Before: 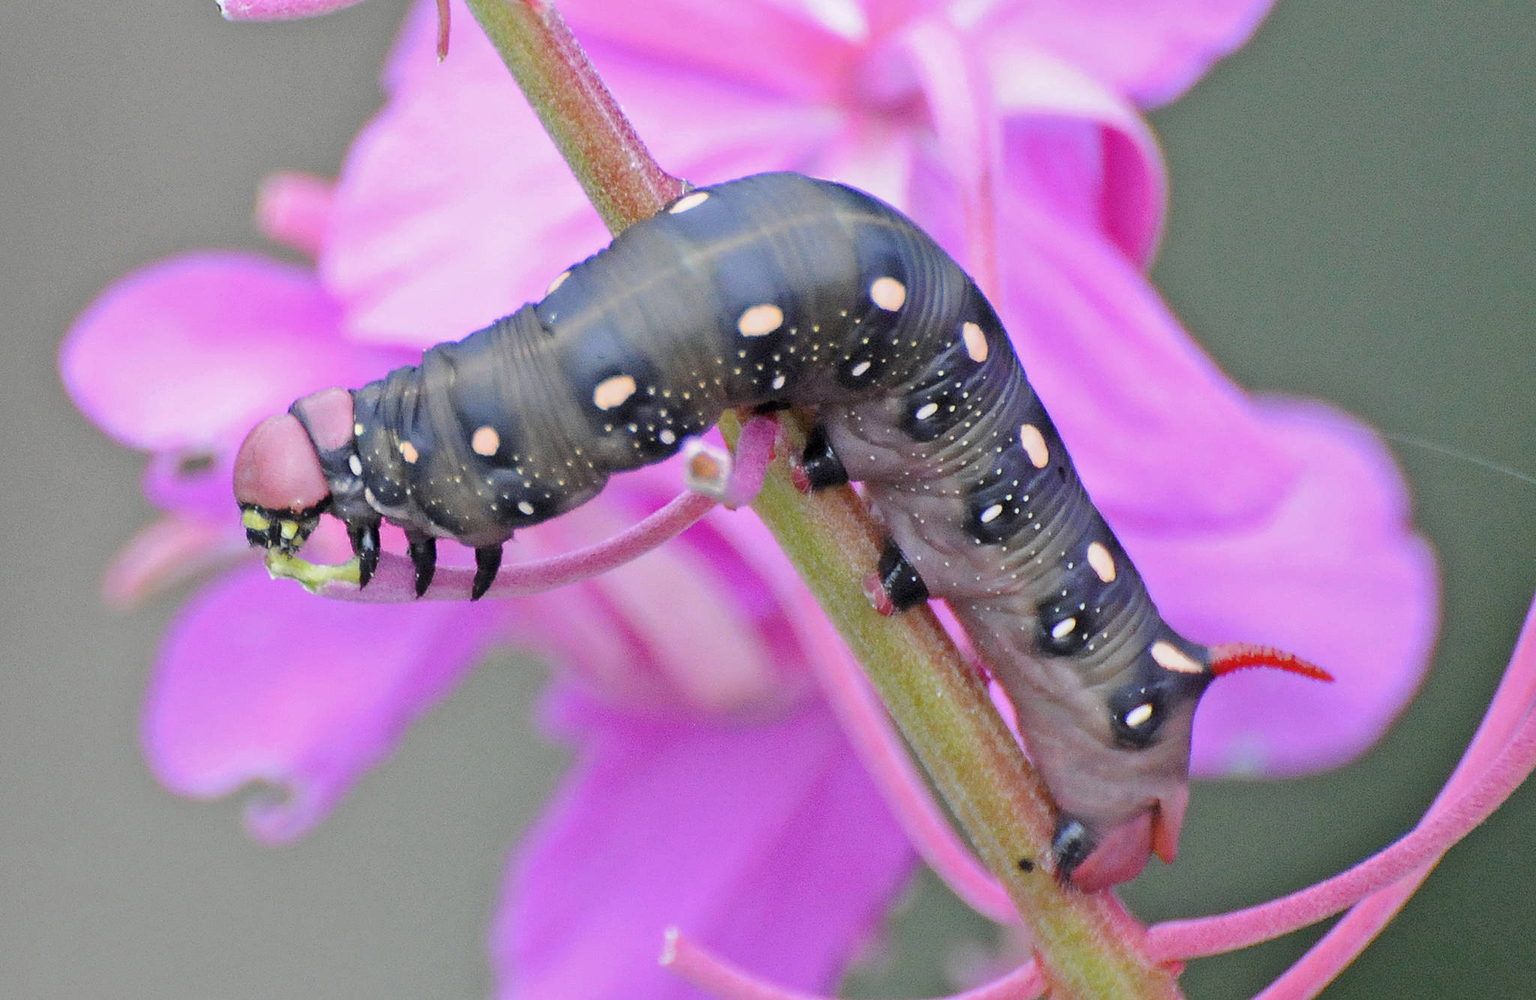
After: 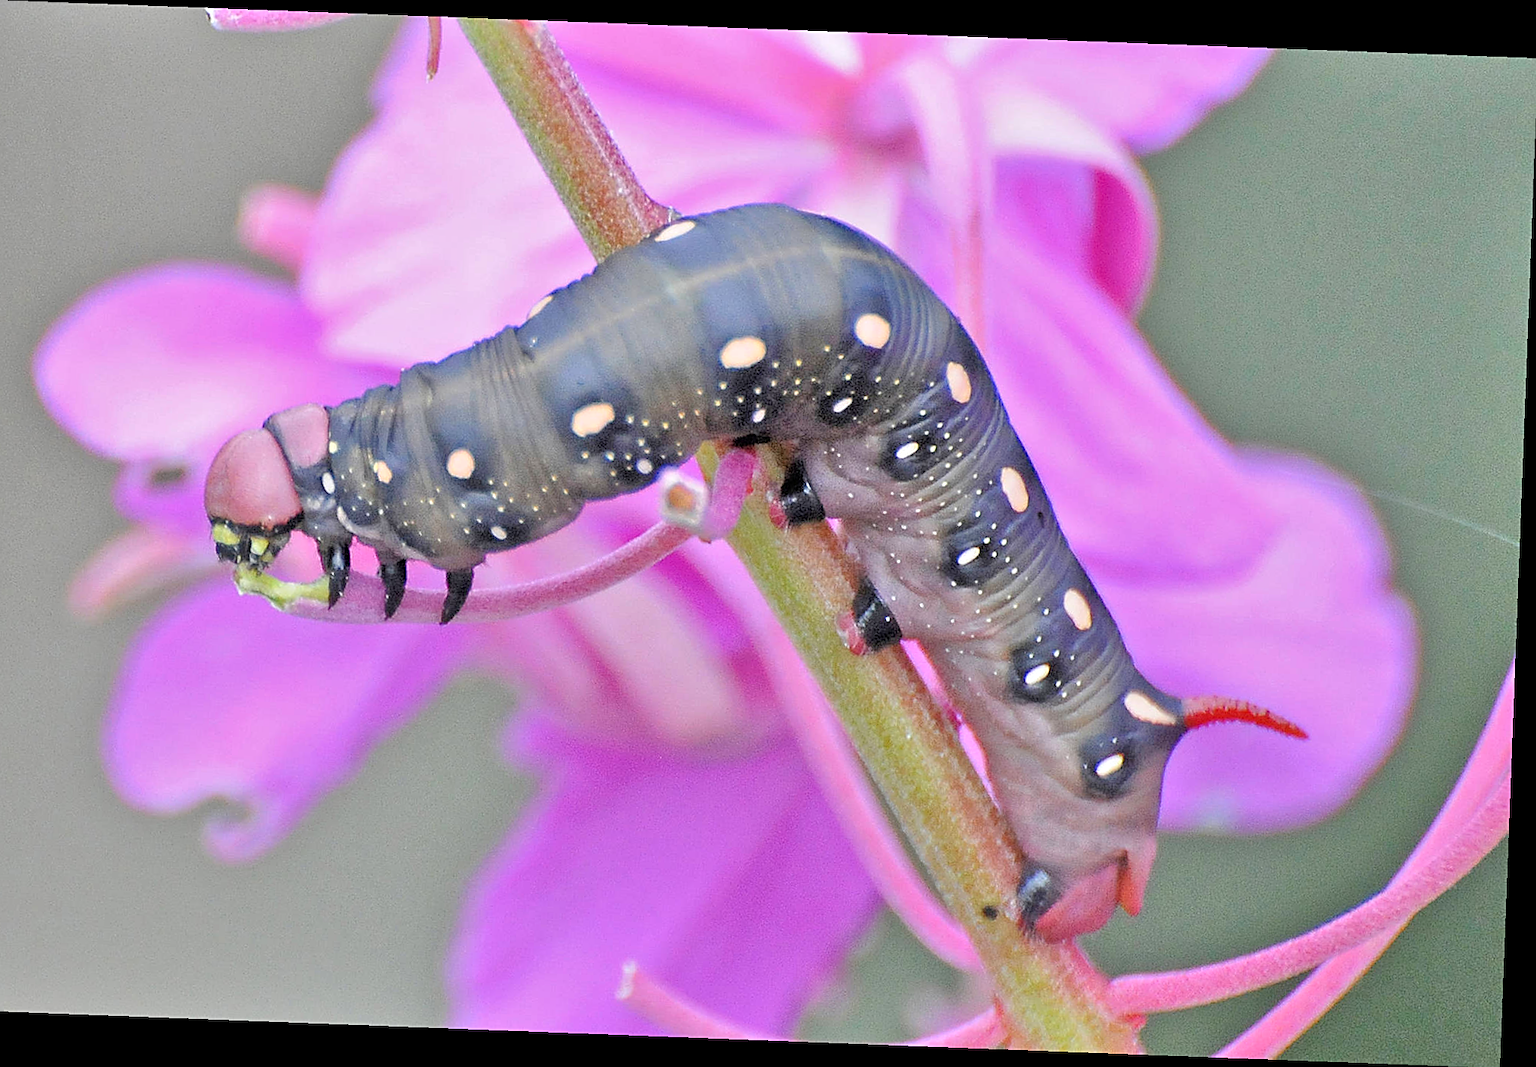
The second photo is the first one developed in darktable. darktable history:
sharpen: on, module defaults
shadows and highlights: shadows 4.1, highlights -17.6, soften with gaussian
tone equalizer: -7 EV 0.15 EV, -6 EV 0.6 EV, -5 EV 1.15 EV, -4 EV 1.33 EV, -3 EV 1.15 EV, -2 EV 0.6 EV, -1 EV 0.15 EV, mask exposure compensation -0.5 EV
rotate and perspective: rotation 2.17°, automatic cropping off
crop and rotate: left 3.238%
